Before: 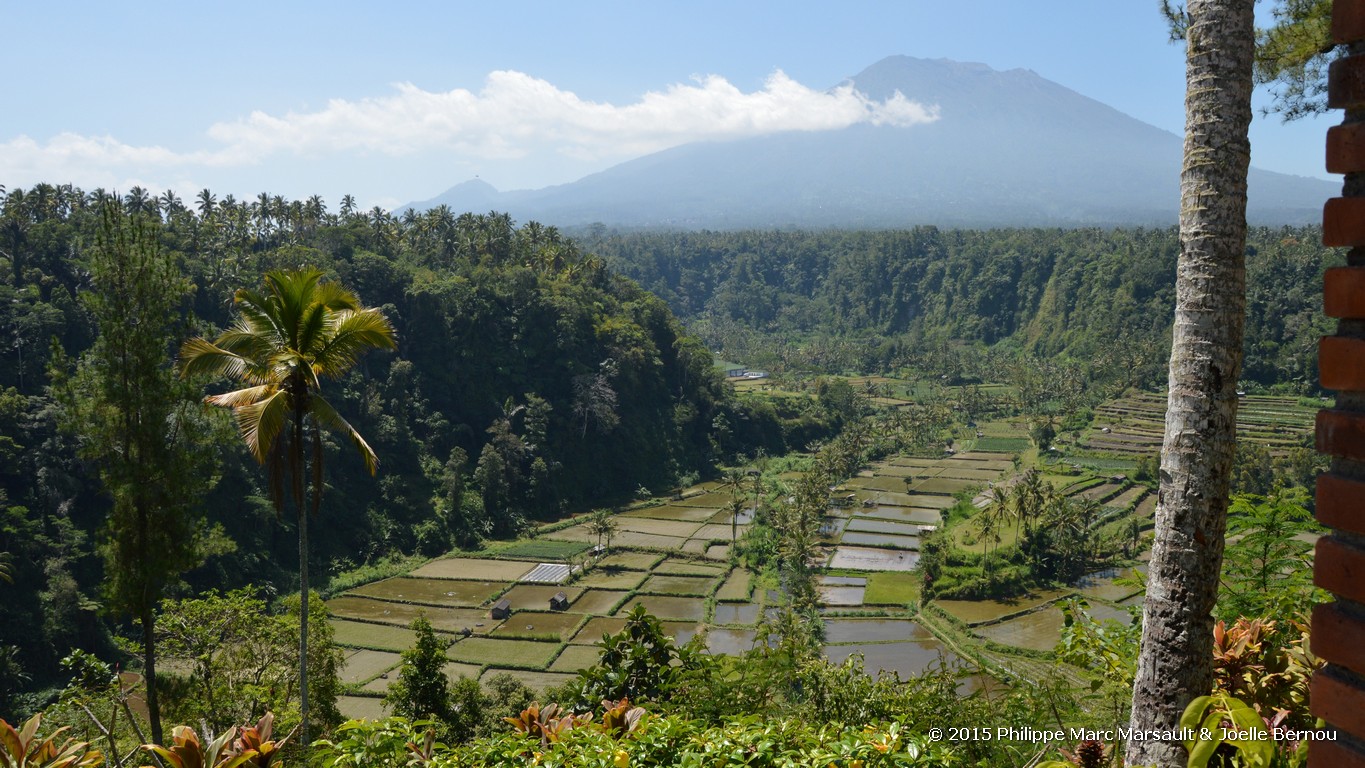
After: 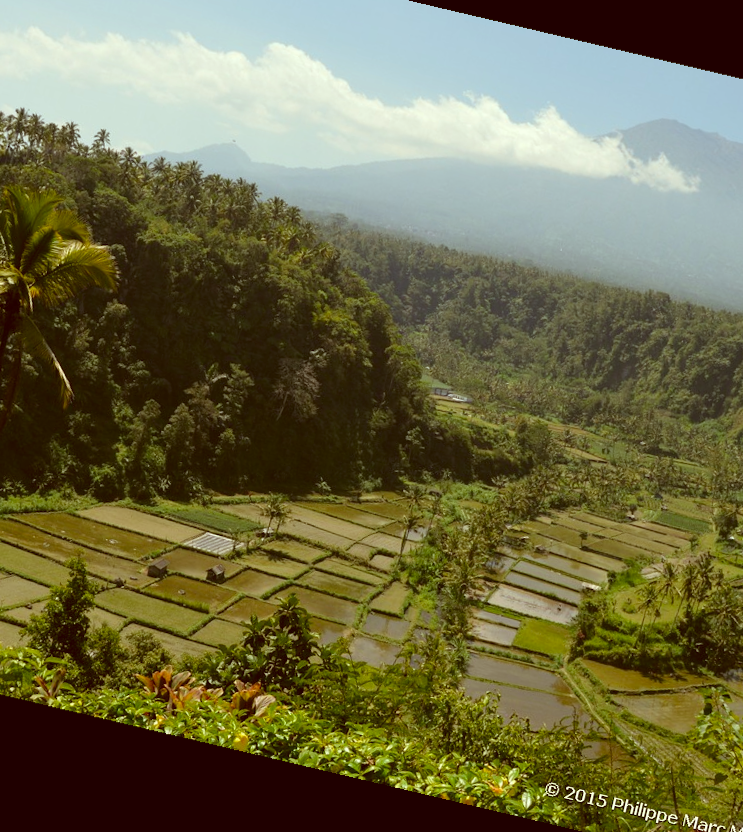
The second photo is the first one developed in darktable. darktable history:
color correction: highlights a* -5.94, highlights b* 9.48, shadows a* 10.12, shadows b* 23.94
rotate and perspective: rotation 13.27°, automatic cropping off
crop and rotate: angle 0.02°, left 24.353%, top 13.219%, right 26.156%, bottom 8.224%
